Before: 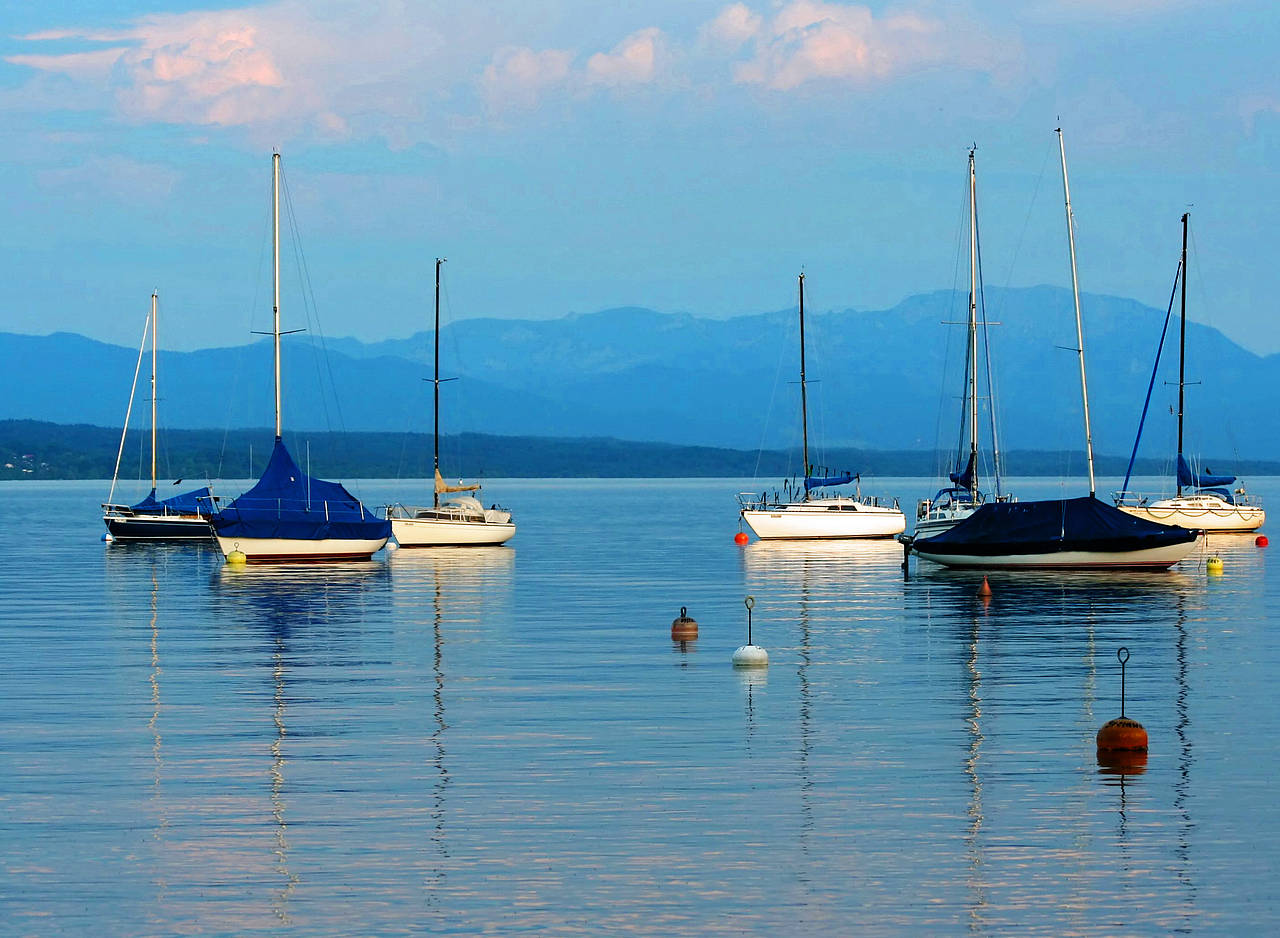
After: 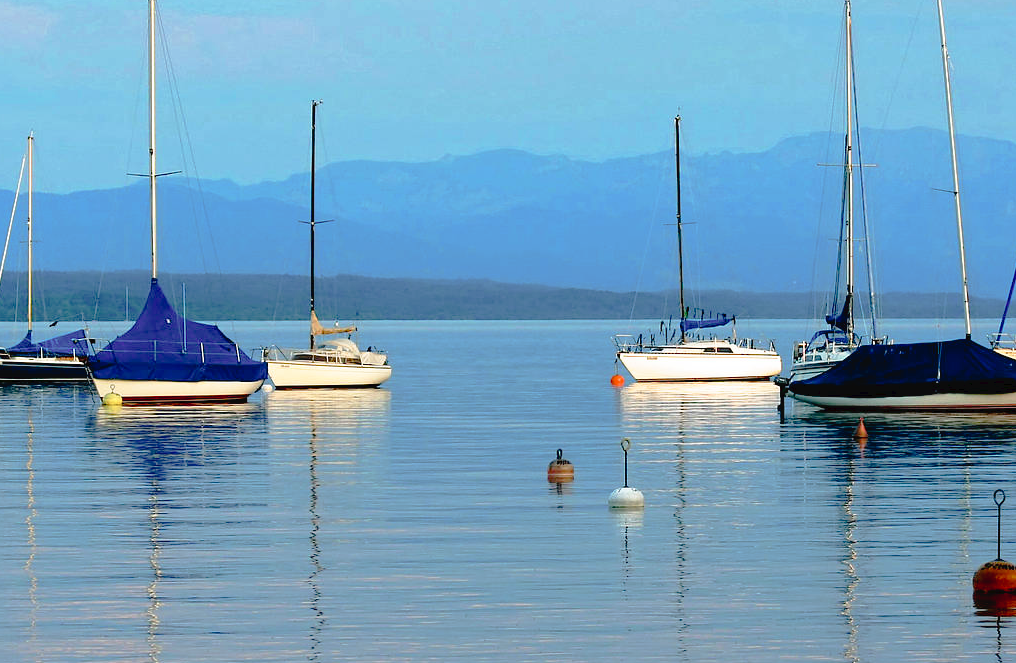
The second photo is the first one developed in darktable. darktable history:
crop: left 9.712%, top 16.928%, right 10.845%, bottom 12.332%
rotate and perspective: automatic cropping original format, crop left 0, crop top 0
tone curve: curves: ch0 [(0, 0) (0.003, 0.03) (0.011, 0.03) (0.025, 0.033) (0.044, 0.038) (0.069, 0.057) (0.1, 0.109) (0.136, 0.174) (0.177, 0.243) (0.224, 0.313) (0.277, 0.391) (0.335, 0.464) (0.399, 0.515) (0.468, 0.563) (0.543, 0.616) (0.623, 0.679) (0.709, 0.766) (0.801, 0.865) (0.898, 0.948) (1, 1)], preserve colors none
